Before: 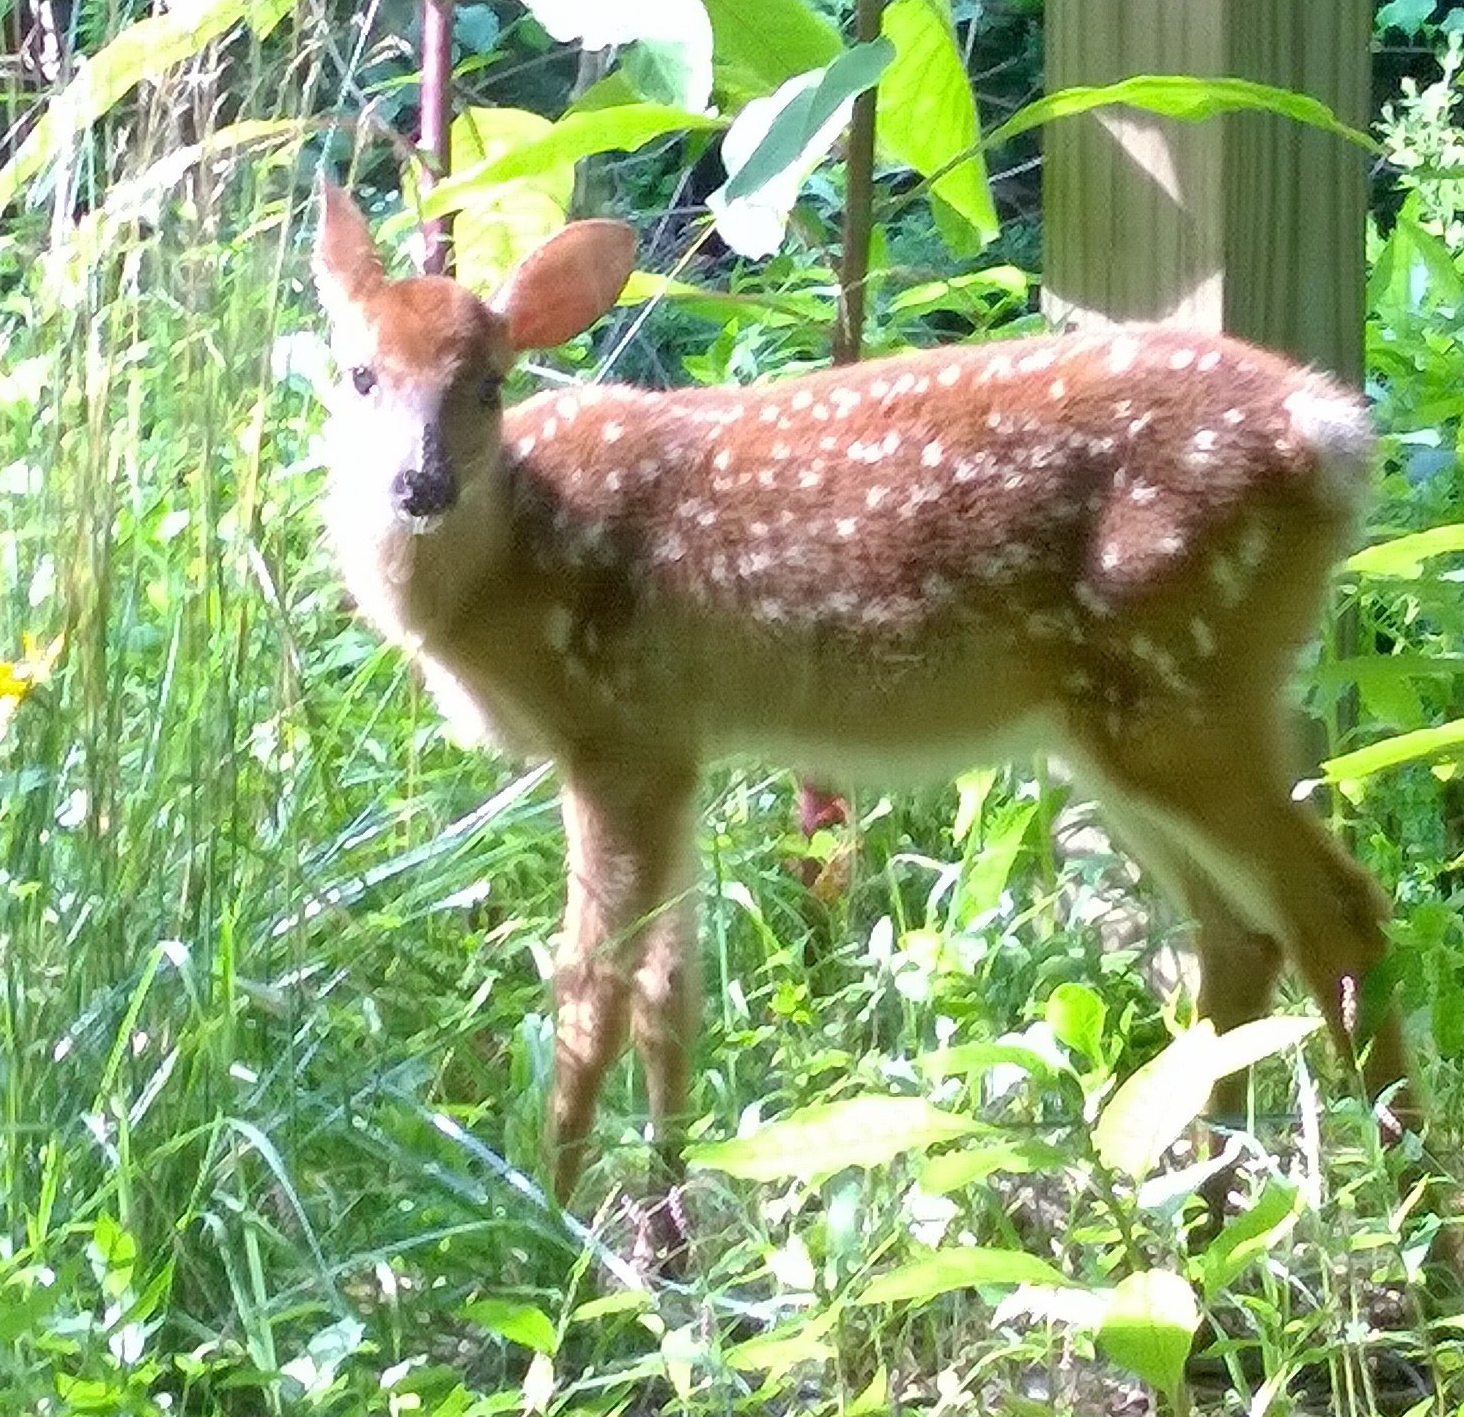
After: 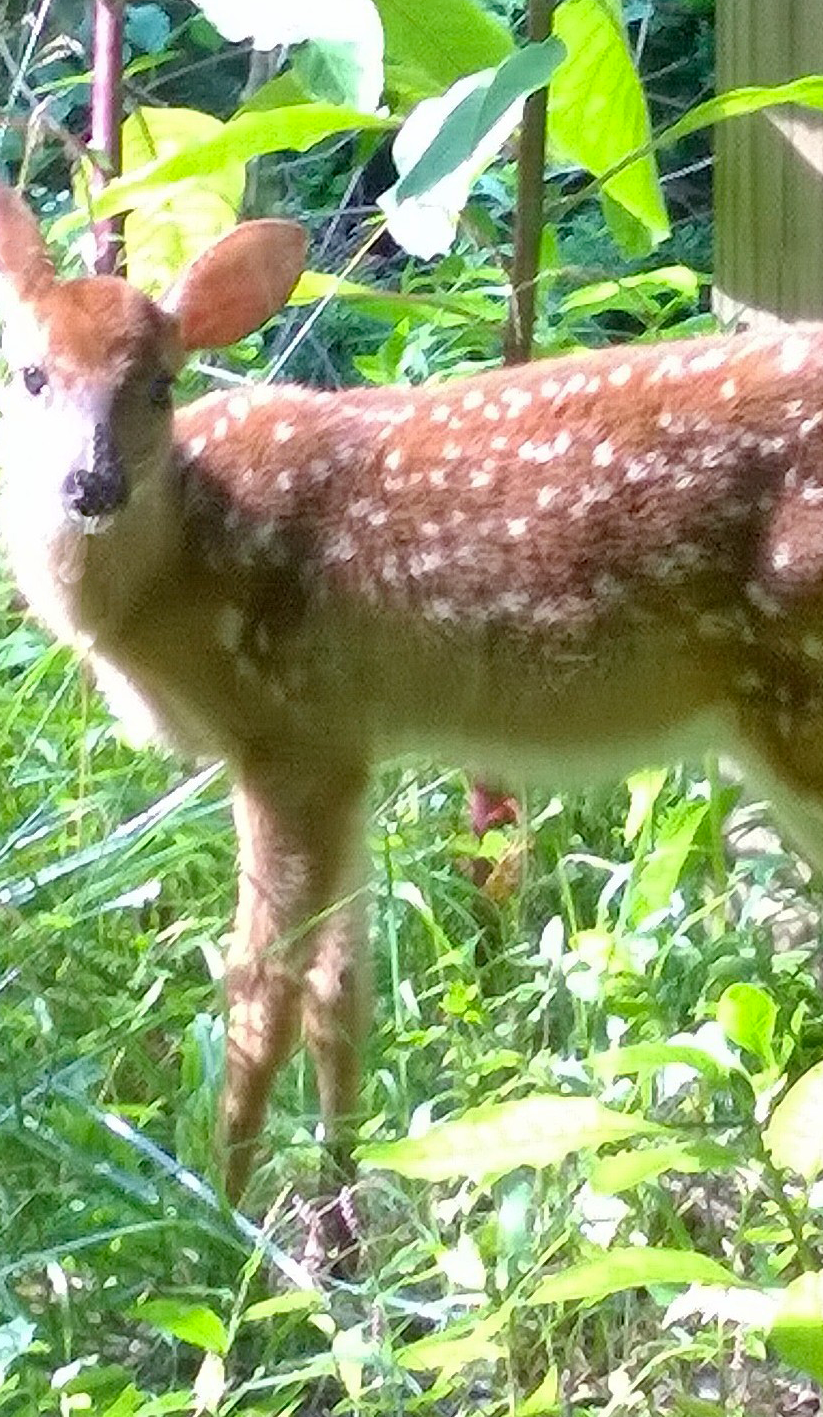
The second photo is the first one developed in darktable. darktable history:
haze removal: compatibility mode true, adaptive false
crop and rotate: left 22.516%, right 21.234%
